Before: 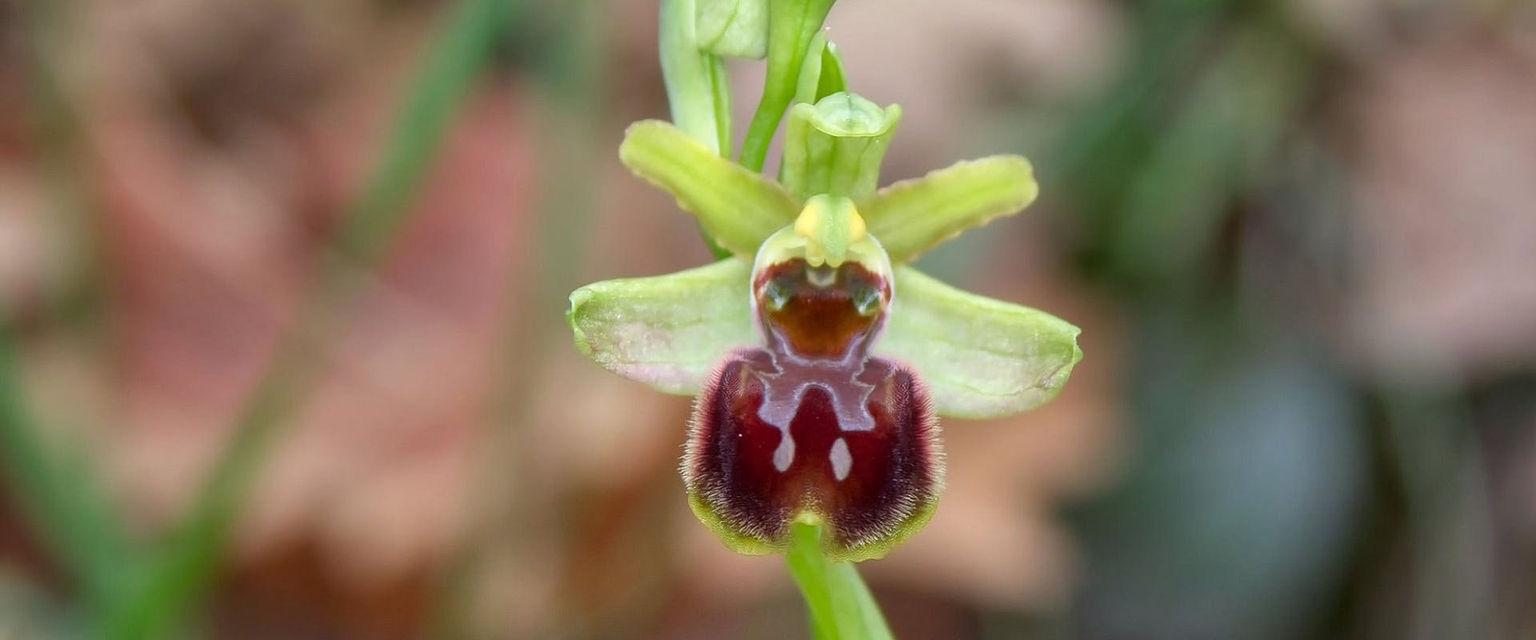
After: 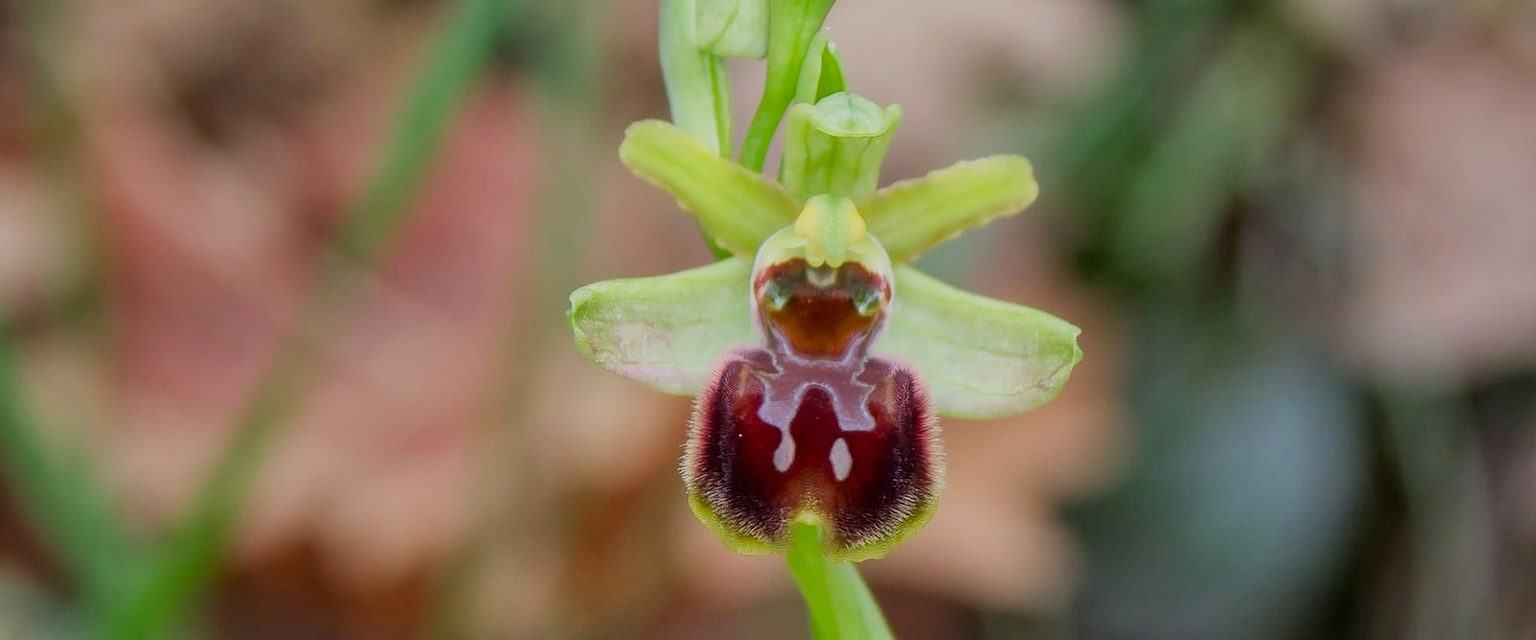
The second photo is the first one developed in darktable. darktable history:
color correction: highlights b* 0.035, saturation 1.11
filmic rgb: black relative exposure -7.65 EV, white relative exposure 4.56 EV, hardness 3.61
